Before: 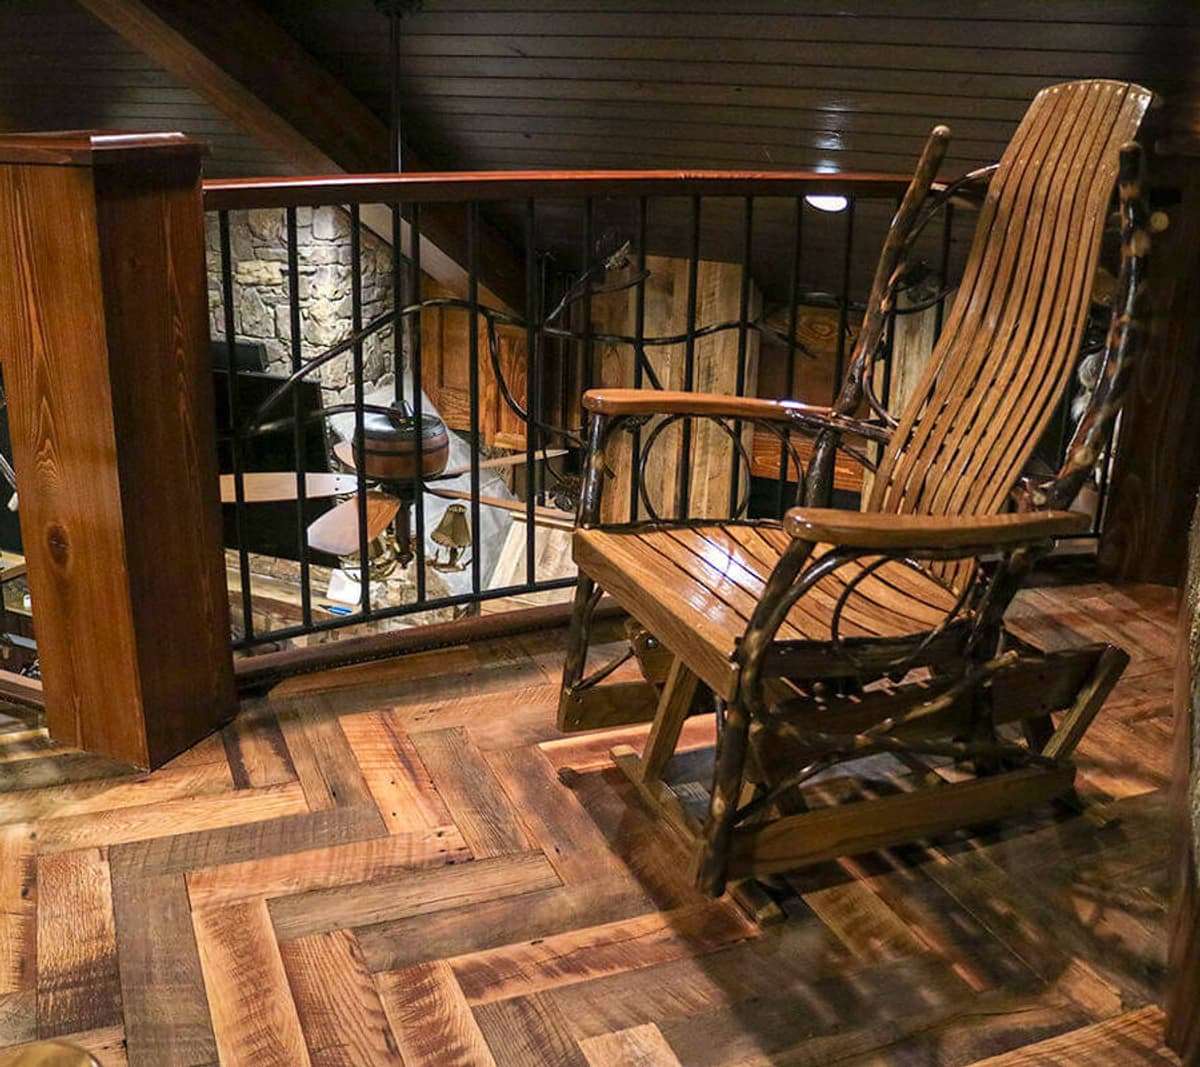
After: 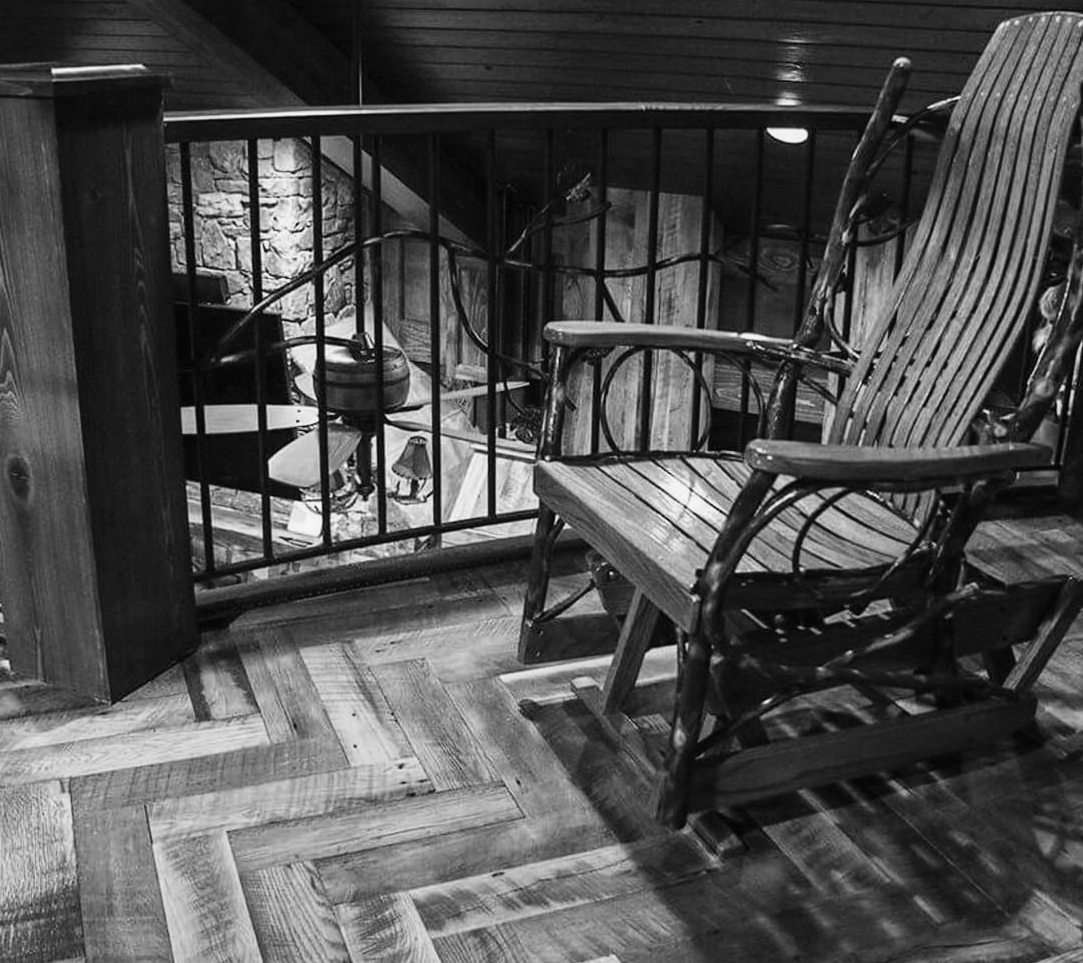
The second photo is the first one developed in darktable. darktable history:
color correction: highlights a* -0.772, highlights b* -8.92
tone curve: curves: ch0 [(0, 0.011) (0.139, 0.106) (0.295, 0.271) (0.499, 0.523) (0.739, 0.782) (0.857, 0.879) (1, 0.967)]; ch1 [(0, 0) (0.291, 0.229) (0.394, 0.365) (0.469, 0.456) (0.507, 0.504) (0.527, 0.546) (0.571, 0.614) (0.725, 0.779) (1, 1)]; ch2 [(0, 0) (0.125, 0.089) (0.35, 0.317) (0.437, 0.42) (0.502, 0.499) (0.537, 0.551) (0.613, 0.636) (1, 1)], color space Lab, independent channels, preserve colors none
monochrome: a 32, b 64, size 2.3, highlights 1
crop: left 3.305%, top 6.436%, right 6.389%, bottom 3.258%
